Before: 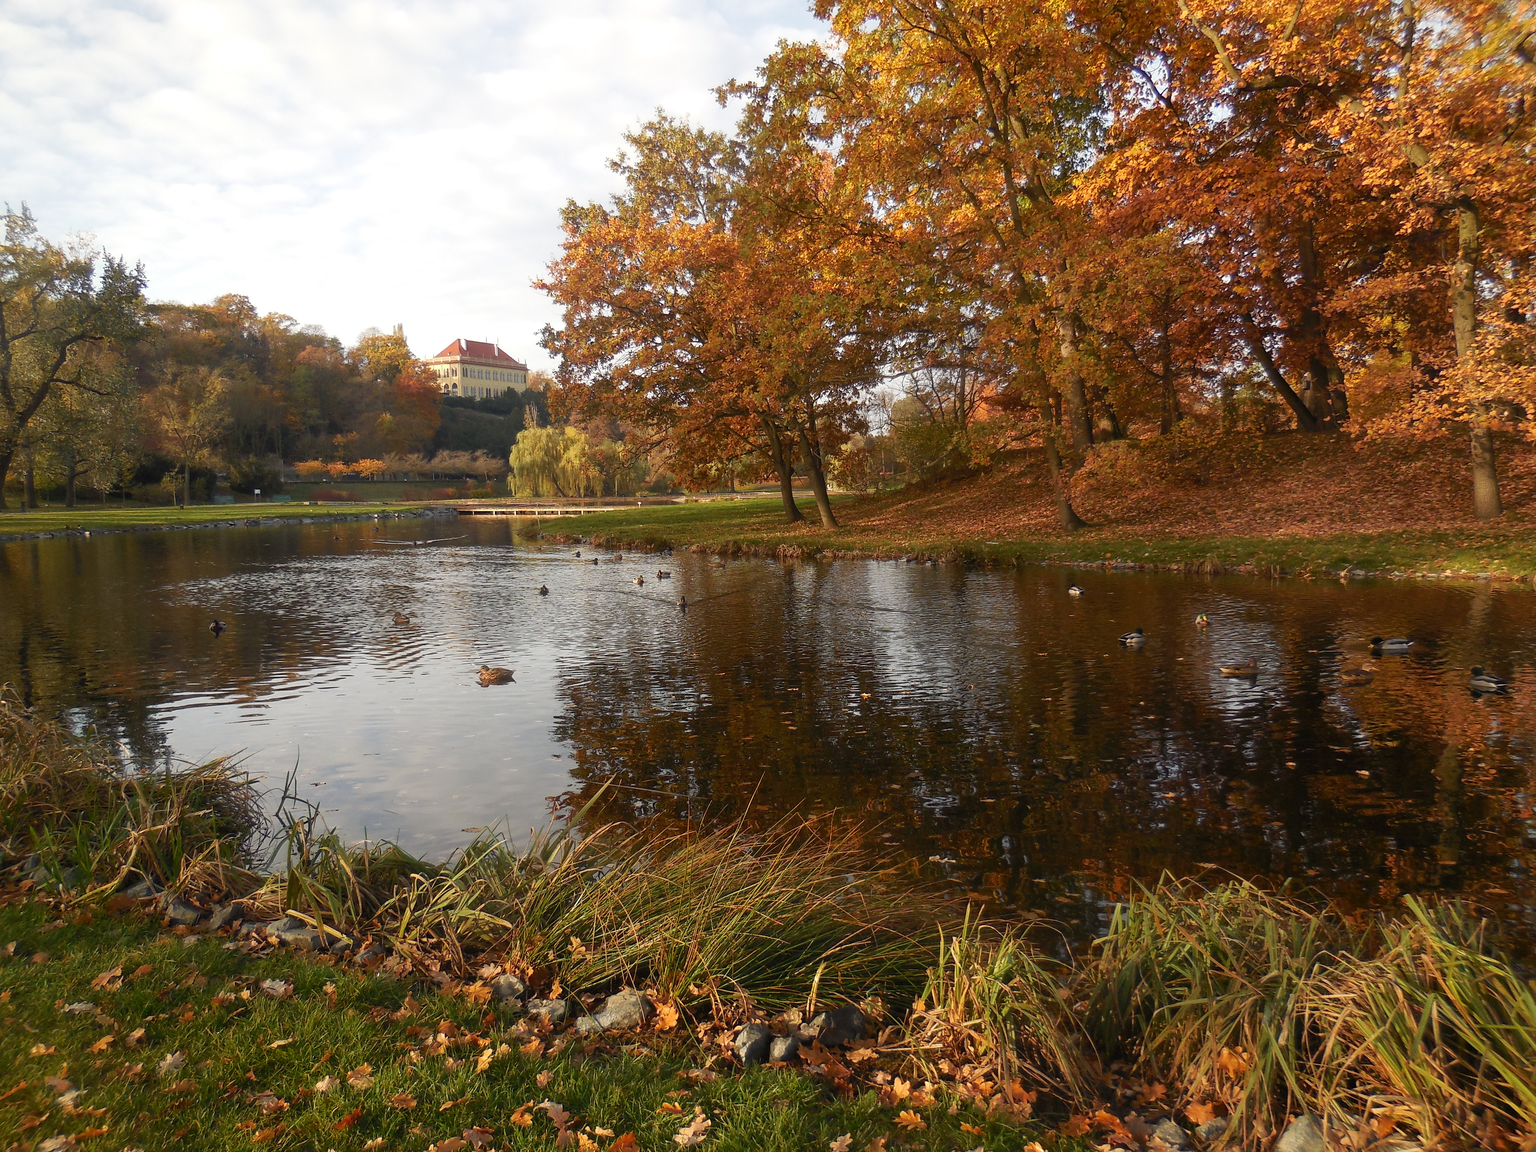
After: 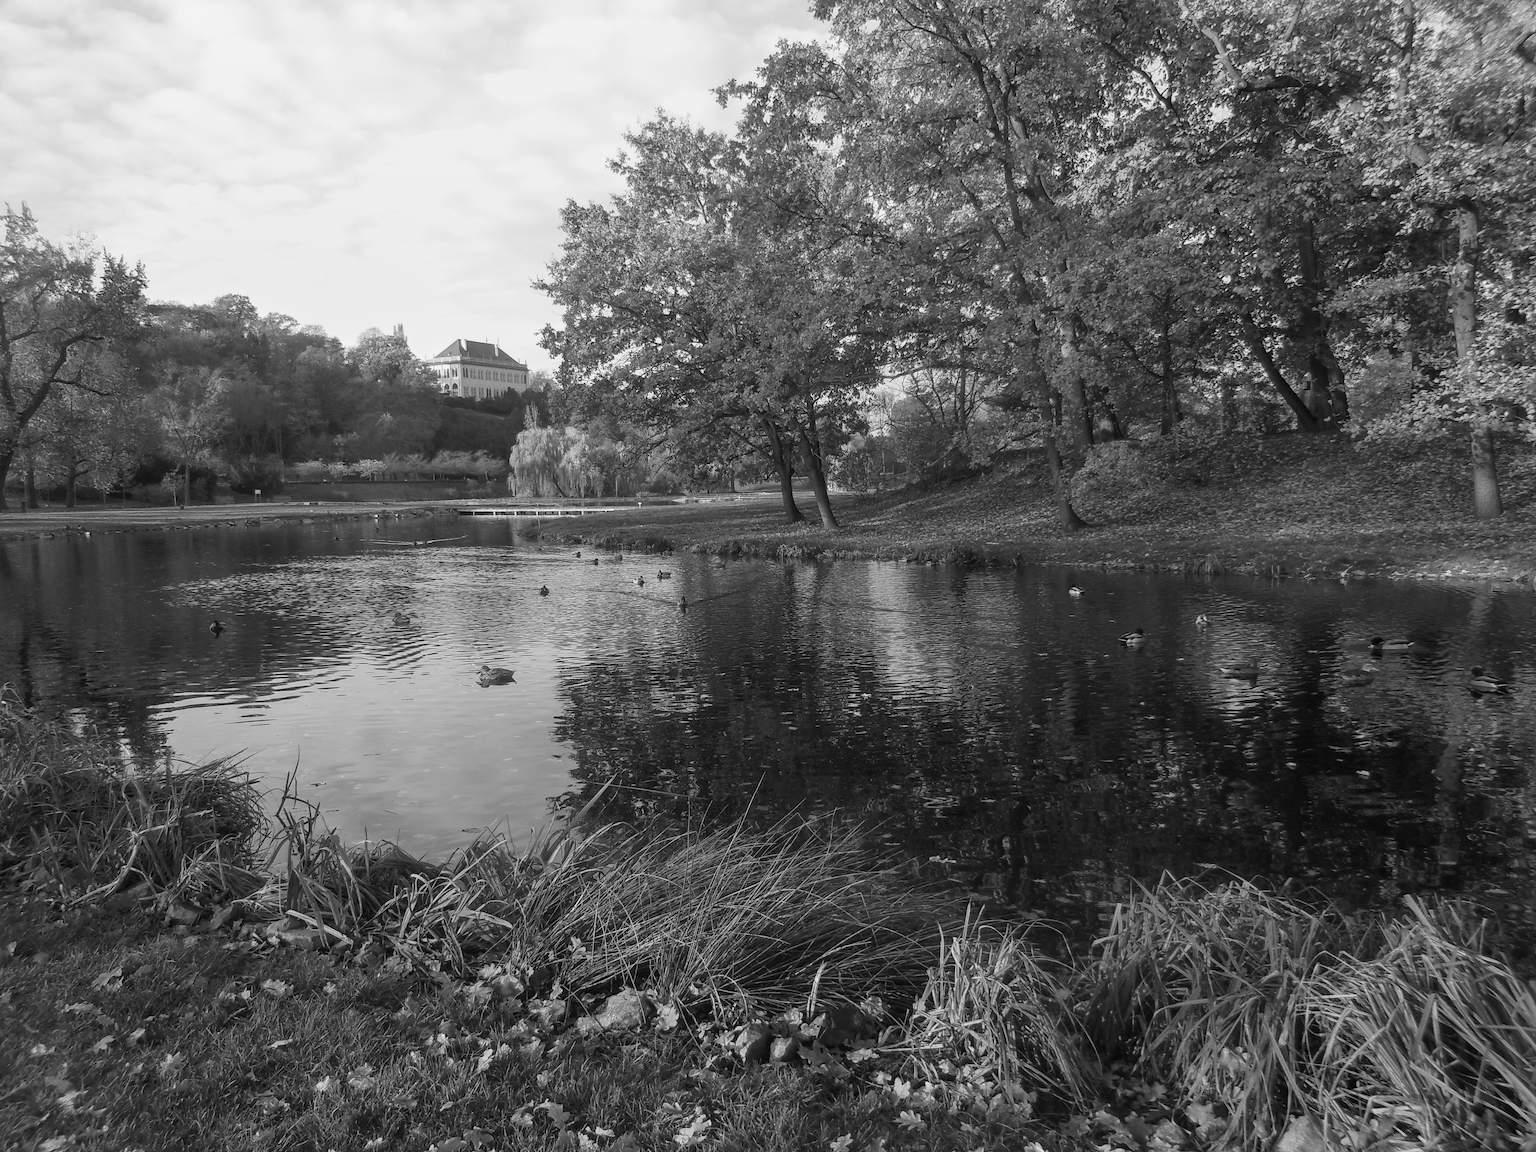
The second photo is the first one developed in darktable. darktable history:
exposure: exposure -0.05 EV
local contrast: detail 110%
monochrome: a 32, b 64, size 2.3
